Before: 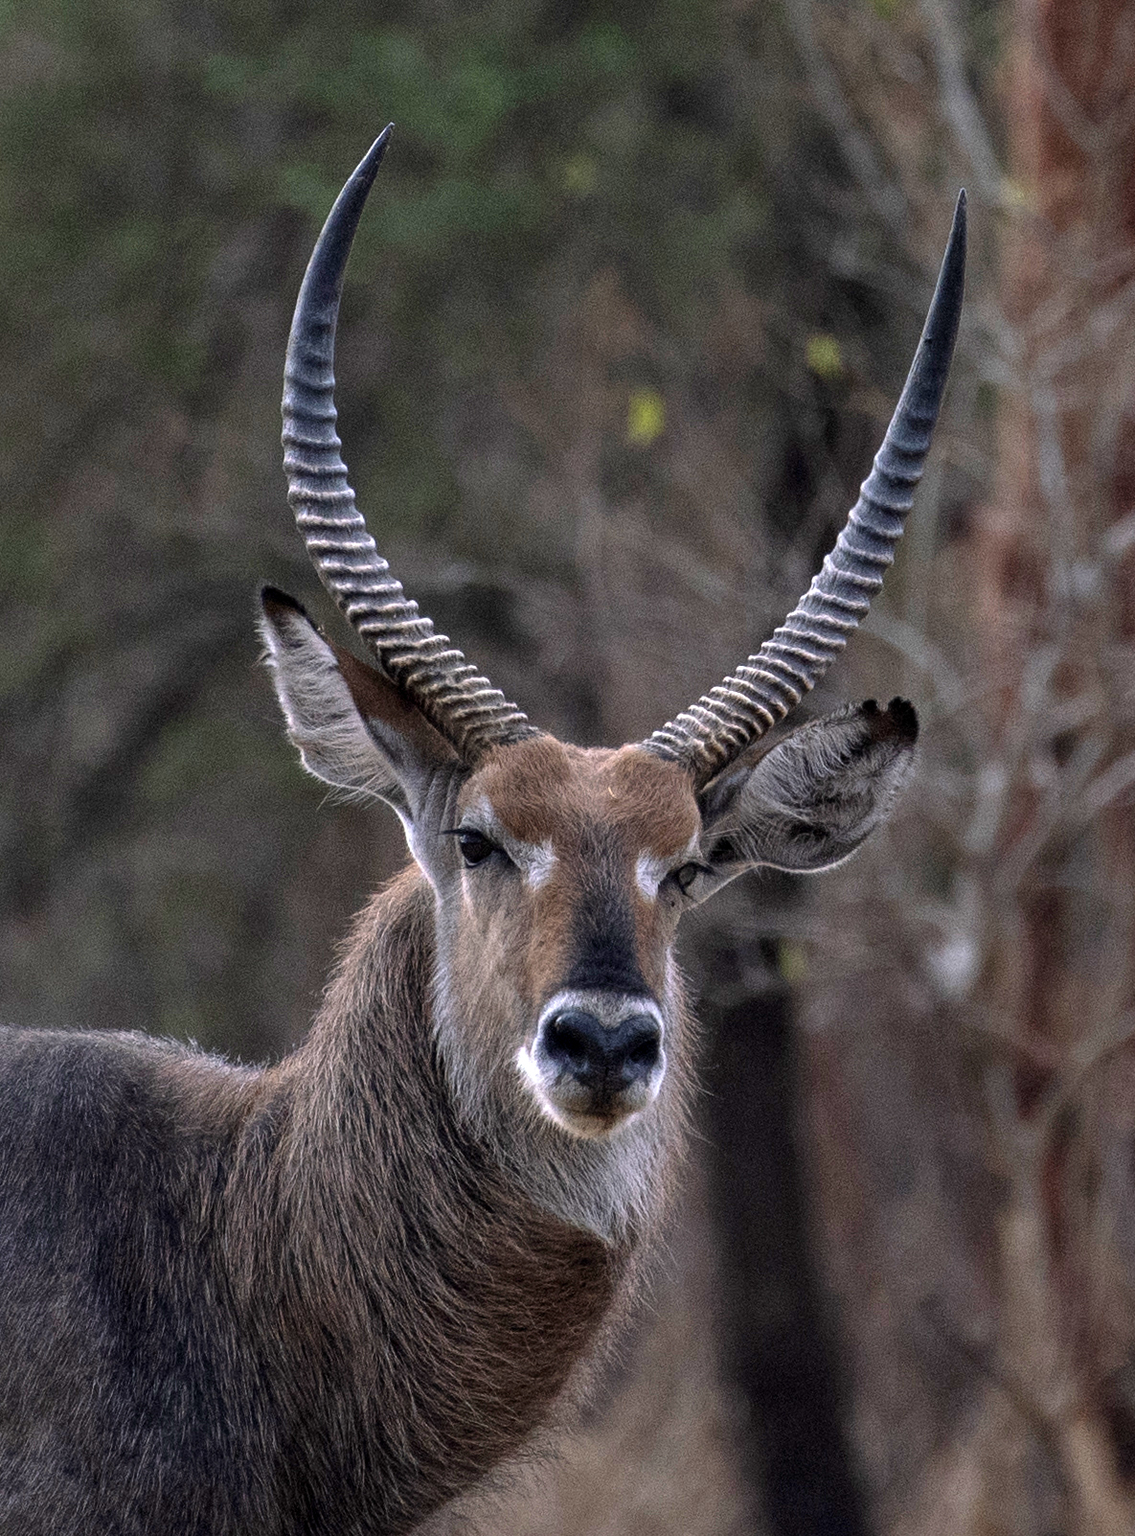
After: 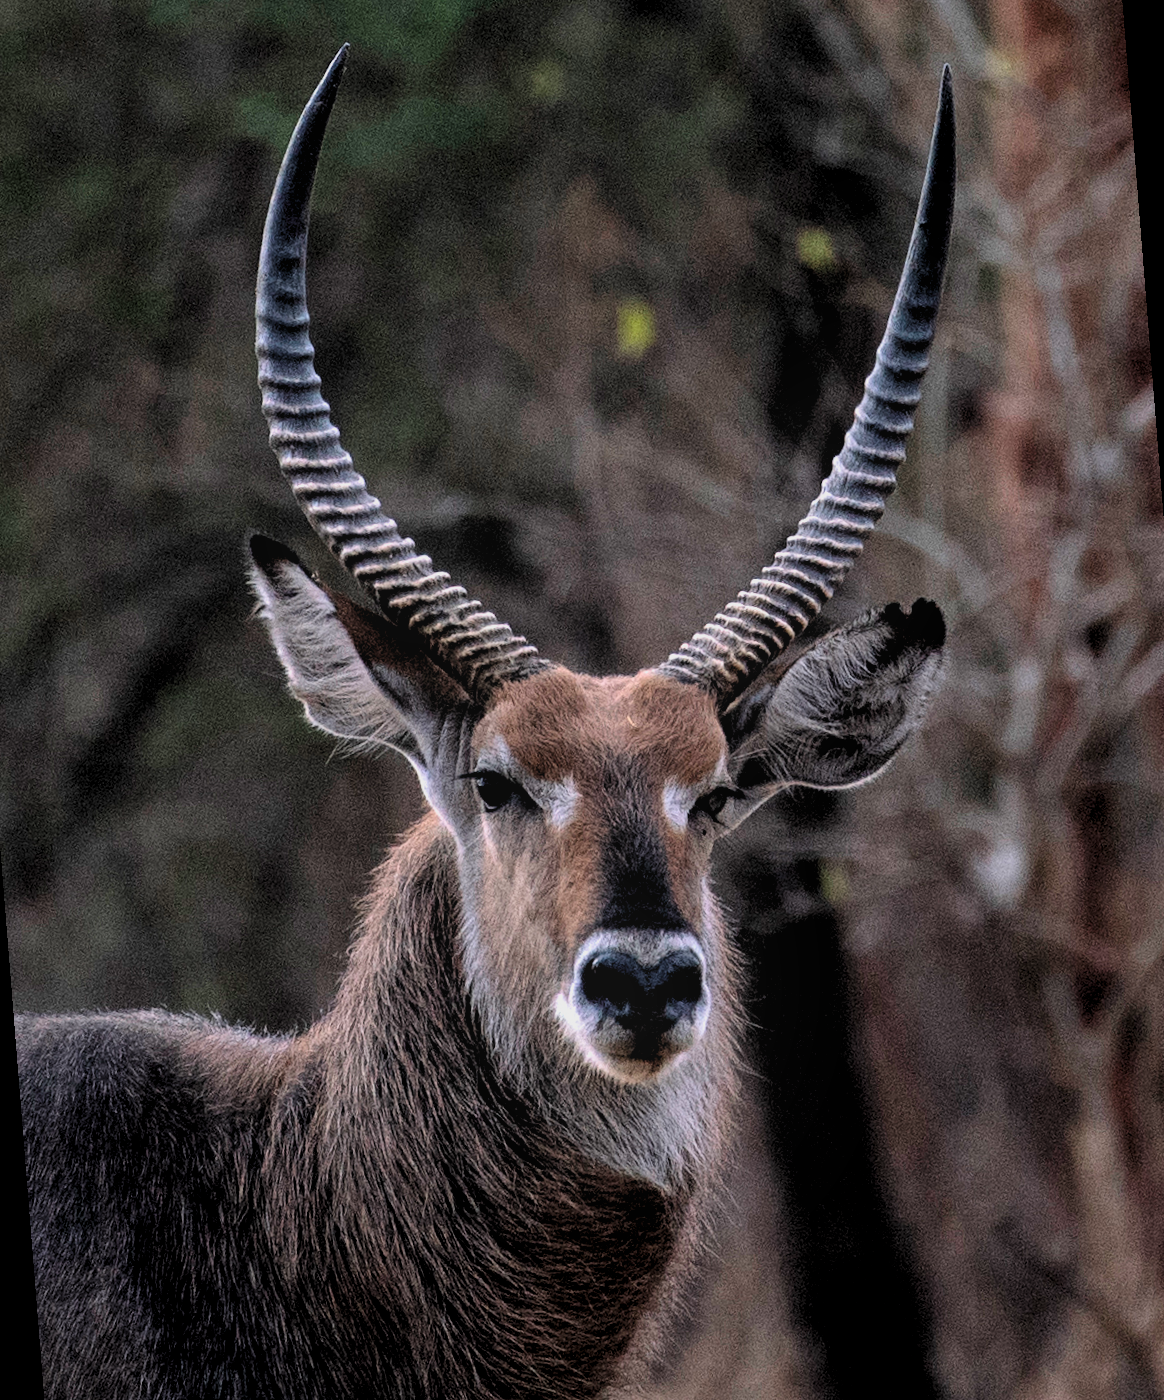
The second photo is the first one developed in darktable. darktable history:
levels: levels [0.052, 0.496, 0.908]
filmic rgb: black relative exposure -7.65 EV, white relative exposure 4.56 EV, hardness 3.61, color science v6 (2022)
bloom: on, module defaults
rotate and perspective: rotation -4.57°, crop left 0.054, crop right 0.944, crop top 0.087, crop bottom 0.914
